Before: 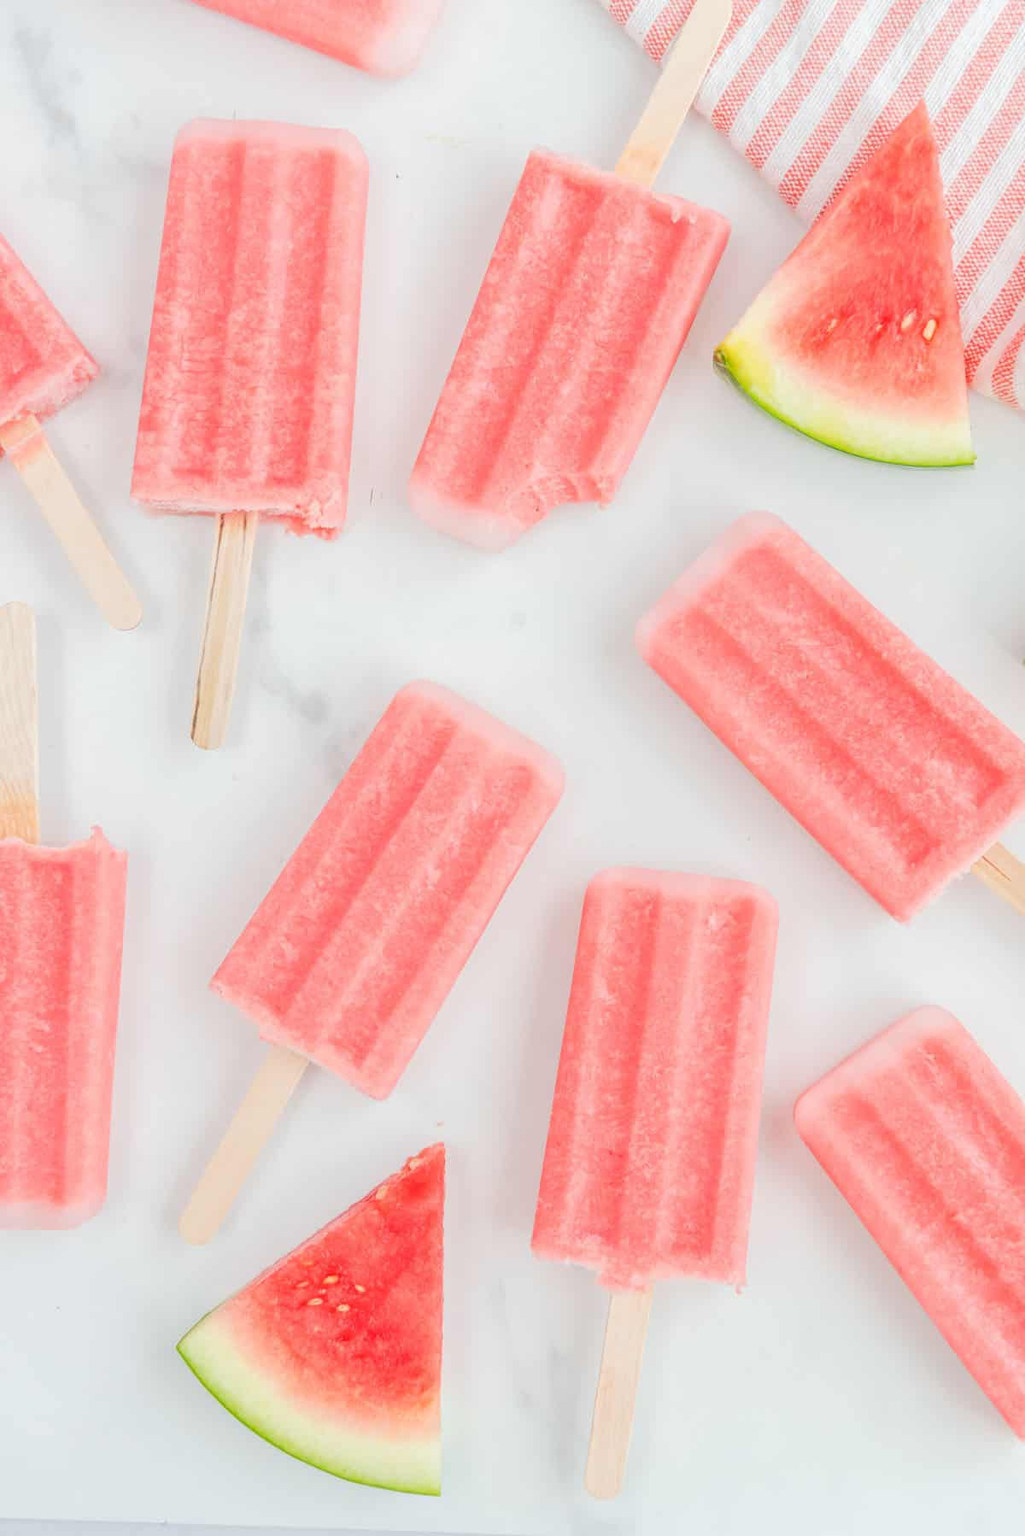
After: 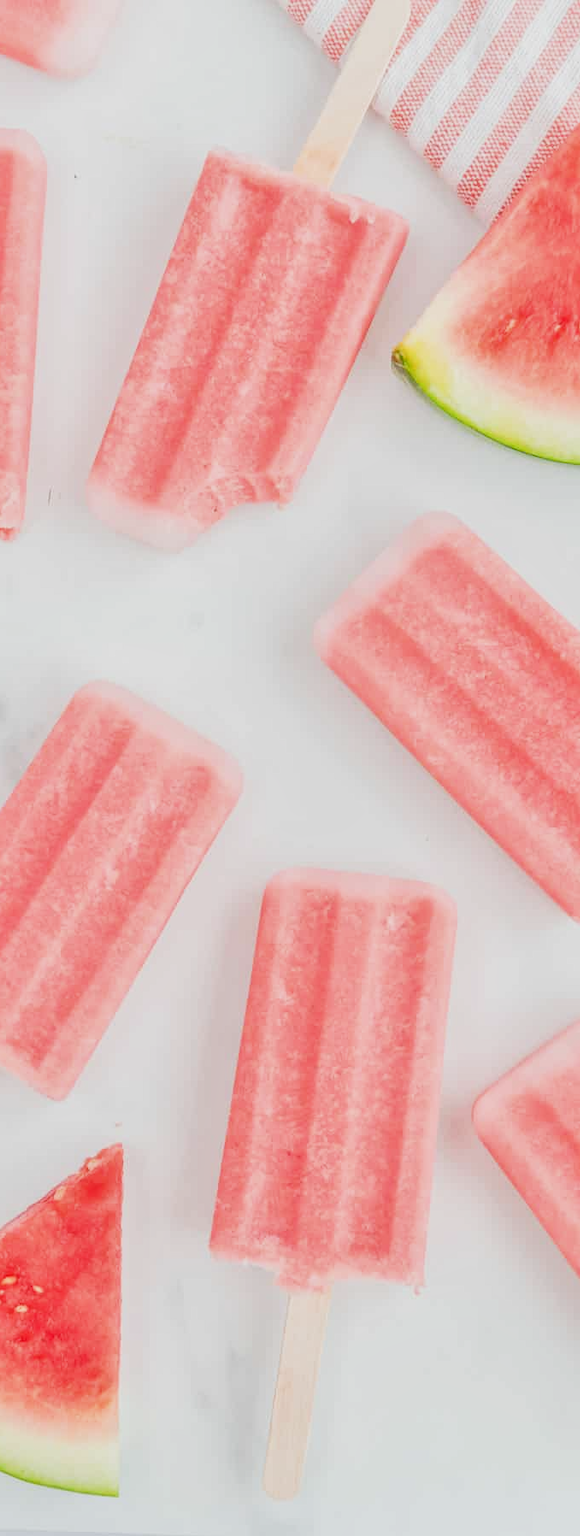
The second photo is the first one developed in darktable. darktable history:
crop: left 31.458%, top 0%, right 11.876%
sigmoid: contrast 1.22, skew 0.65
local contrast: mode bilateral grid, contrast 20, coarseness 50, detail 120%, midtone range 0.2
